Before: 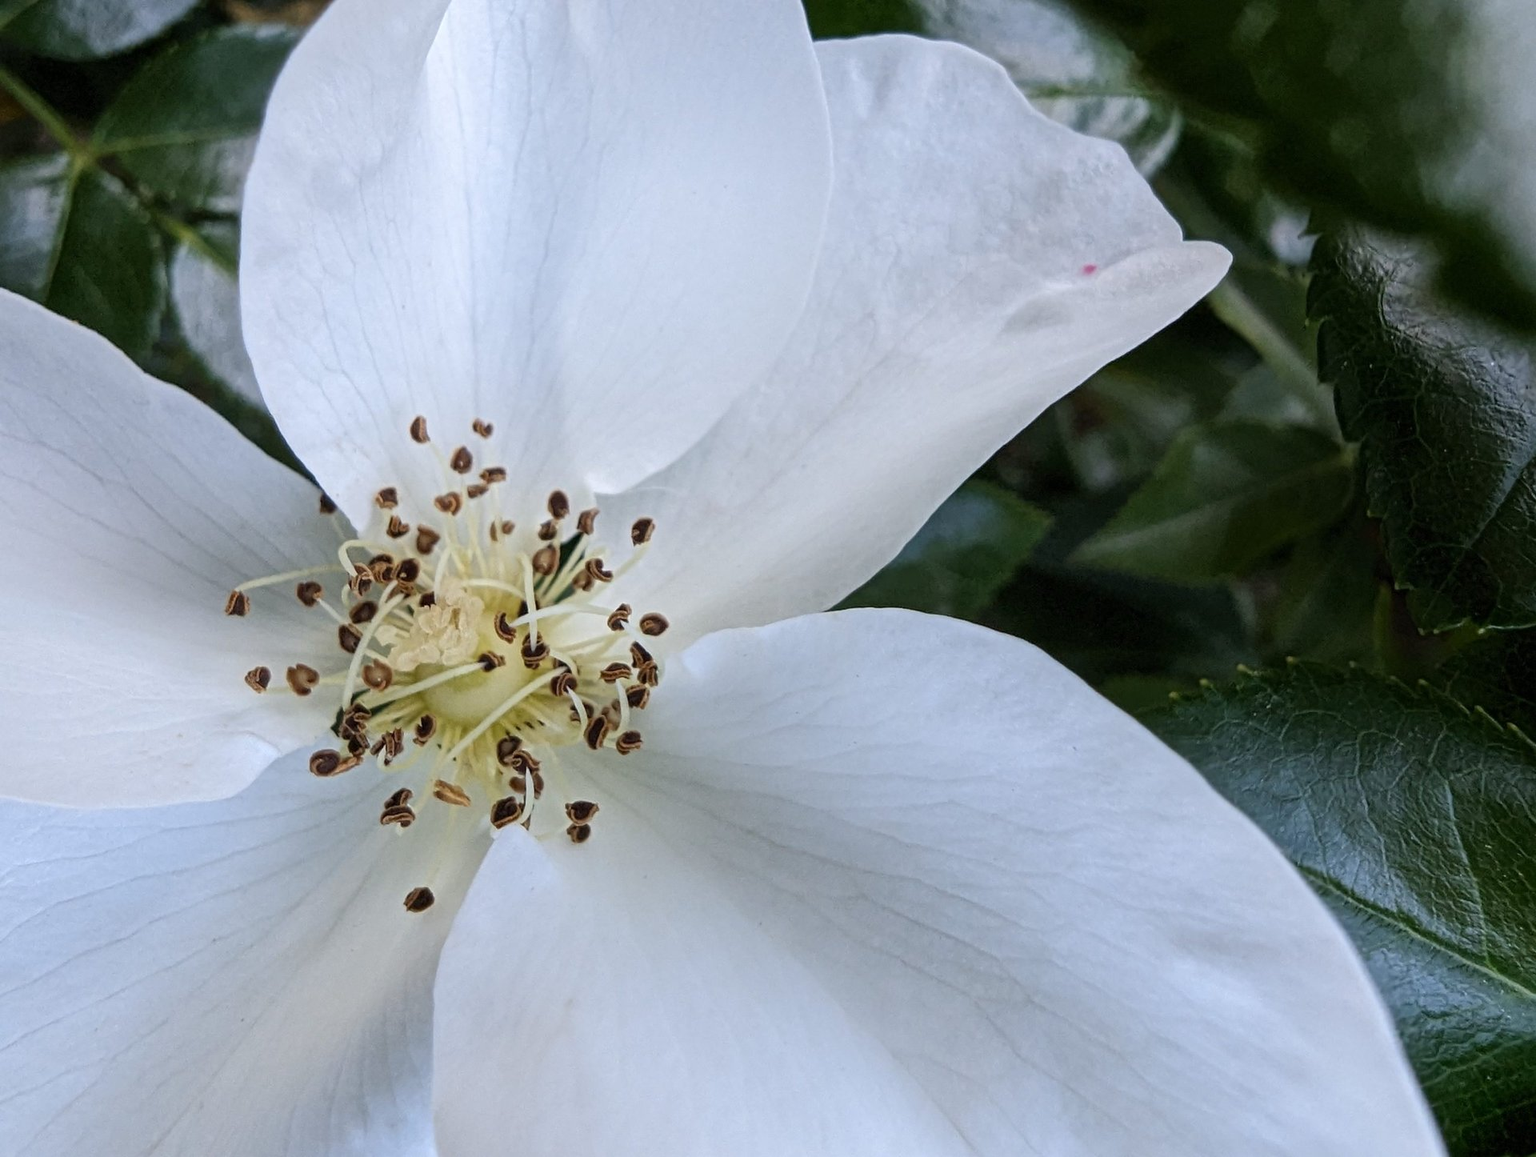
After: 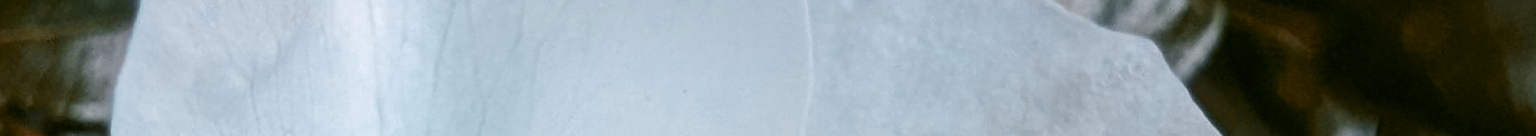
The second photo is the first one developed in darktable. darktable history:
color zones: curves: ch0 [(0.826, 0.353)]; ch1 [(0.242, 0.647) (0.889, 0.342)]; ch2 [(0.246, 0.089) (0.969, 0.068)]
exposure: exposure -0.072 EV, compensate highlight preservation false
crop and rotate: left 9.644%, top 9.491%, right 6.021%, bottom 80.509%
graduated density: density 0.38 EV, hardness 21%, rotation -6.11°, saturation 32%
tone equalizer: -8 EV -0.417 EV, -7 EV -0.389 EV, -6 EV -0.333 EV, -5 EV -0.222 EV, -3 EV 0.222 EV, -2 EV 0.333 EV, -1 EV 0.389 EV, +0 EV 0.417 EV, edges refinement/feathering 500, mask exposure compensation -1.57 EV, preserve details no
